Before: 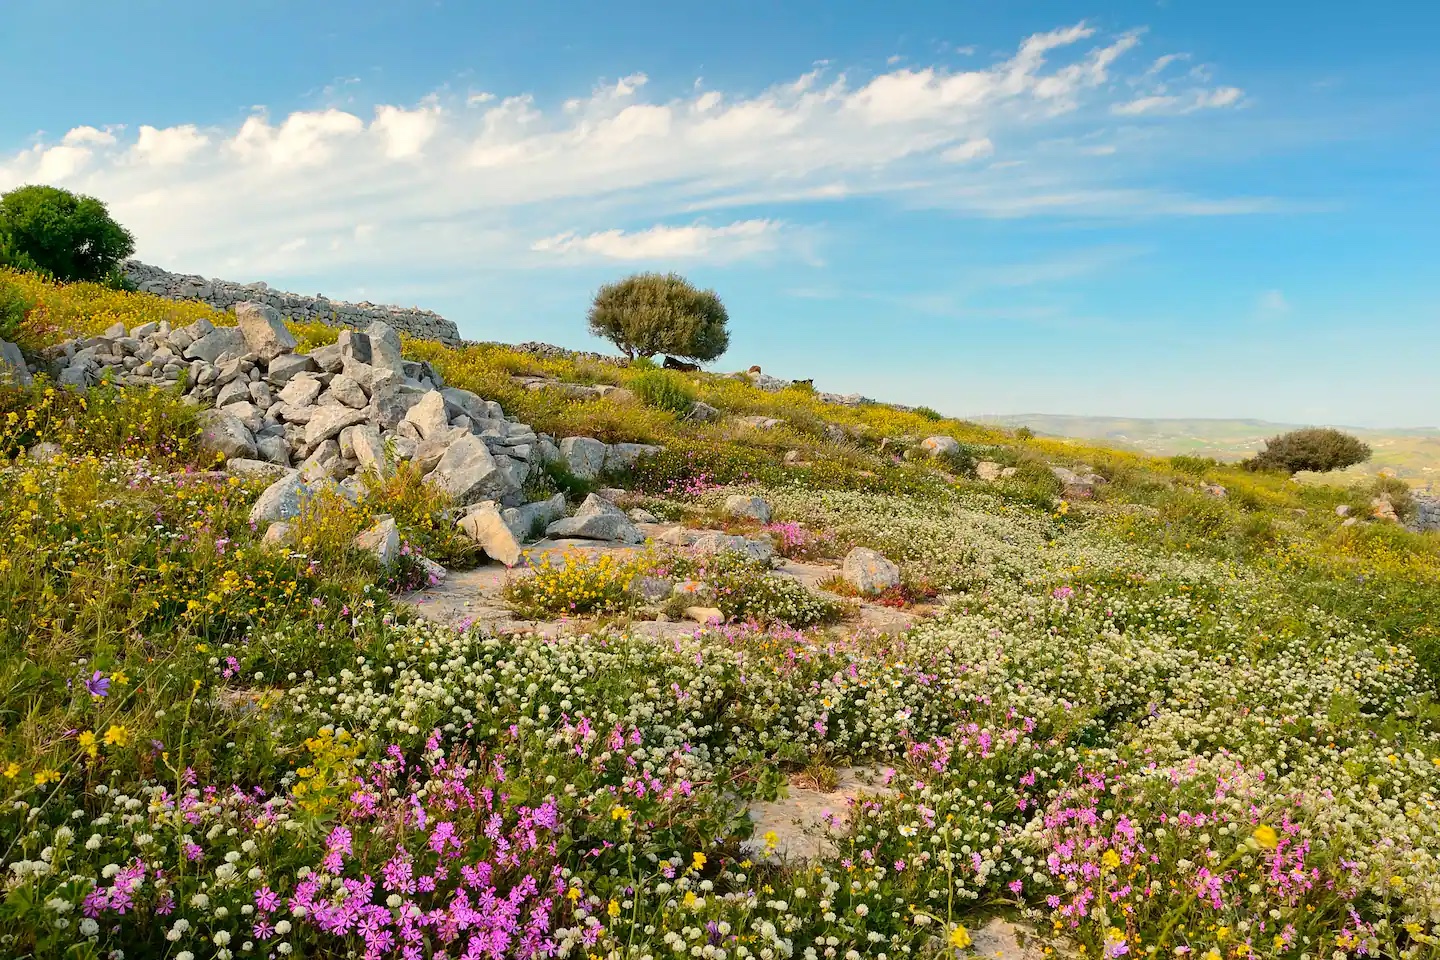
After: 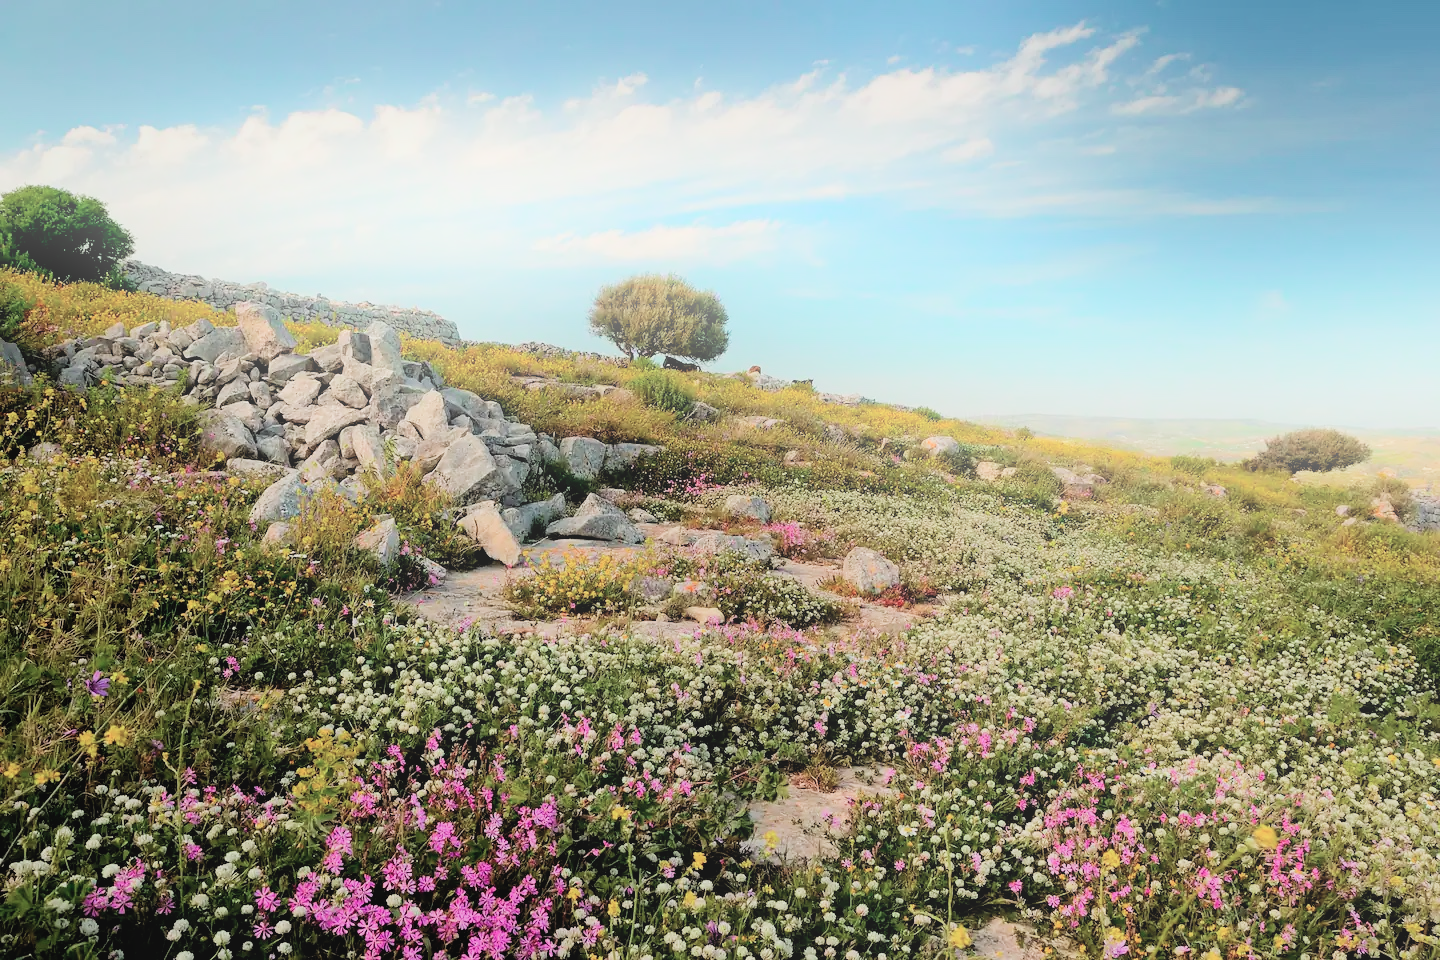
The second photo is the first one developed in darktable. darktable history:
color contrast: blue-yellow contrast 0.7
bloom: on, module defaults
filmic rgb: black relative exposure -5 EV, hardness 2.88, contrast 1.2, highlights saturation mix -30%
